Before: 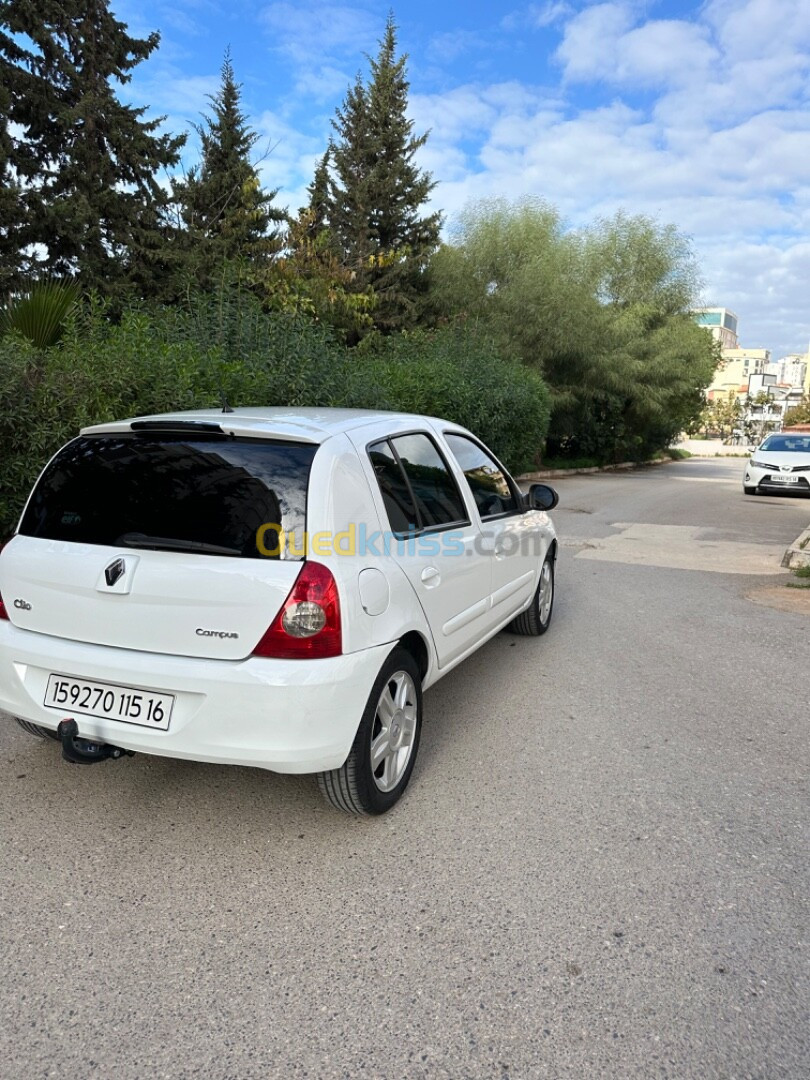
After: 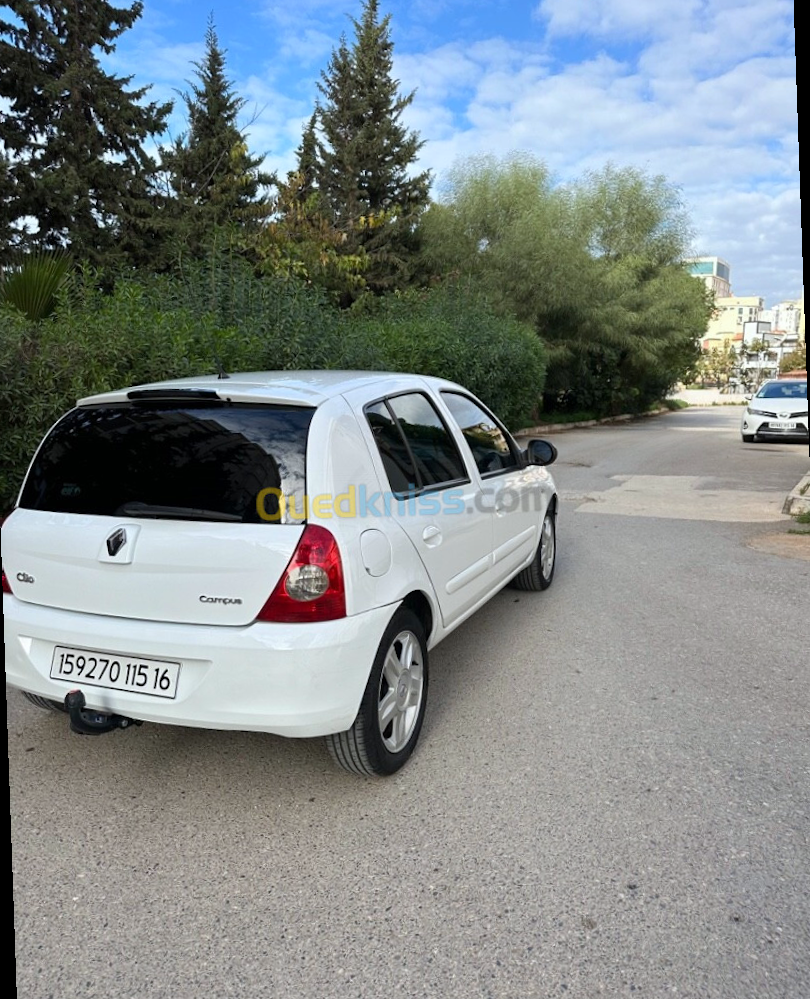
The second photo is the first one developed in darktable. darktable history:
rotate and perspective: rotation -2°, crop left 0.022, crop right 0.978, crop top 0.049, crop bottom 0.951
white balance: red 0.986, blue 1.01
